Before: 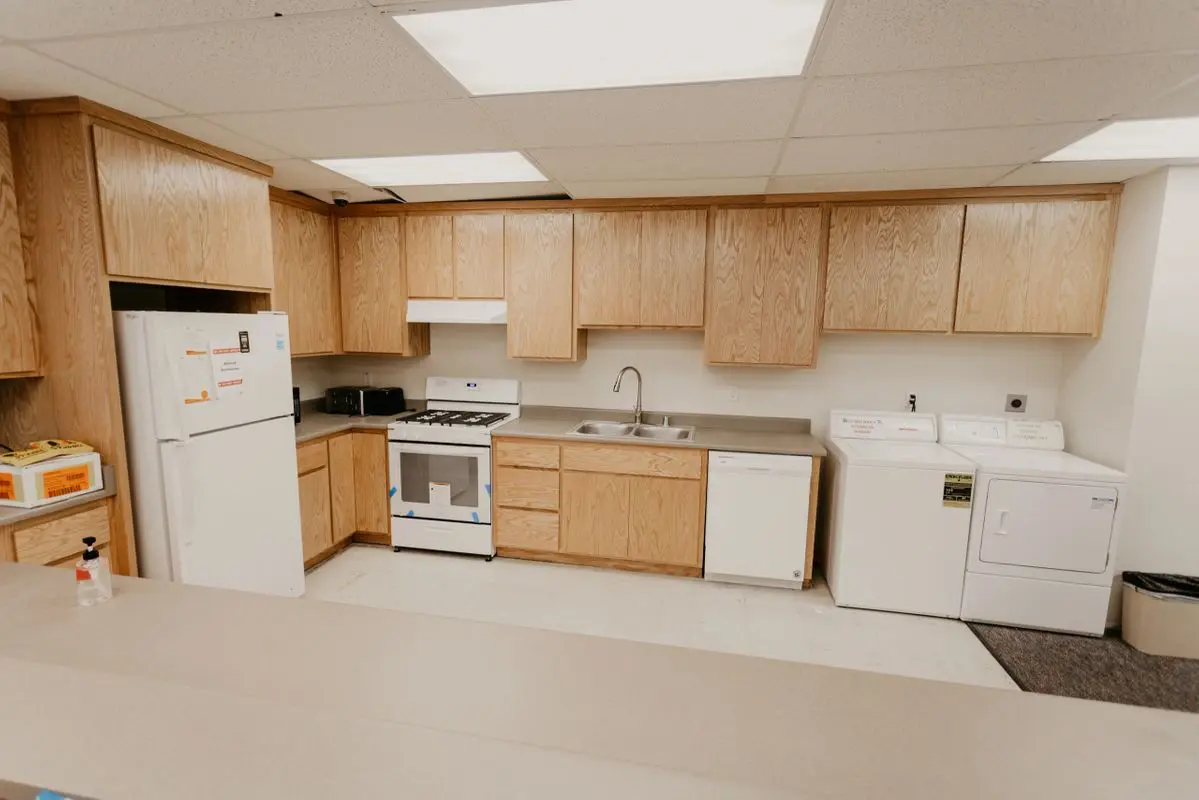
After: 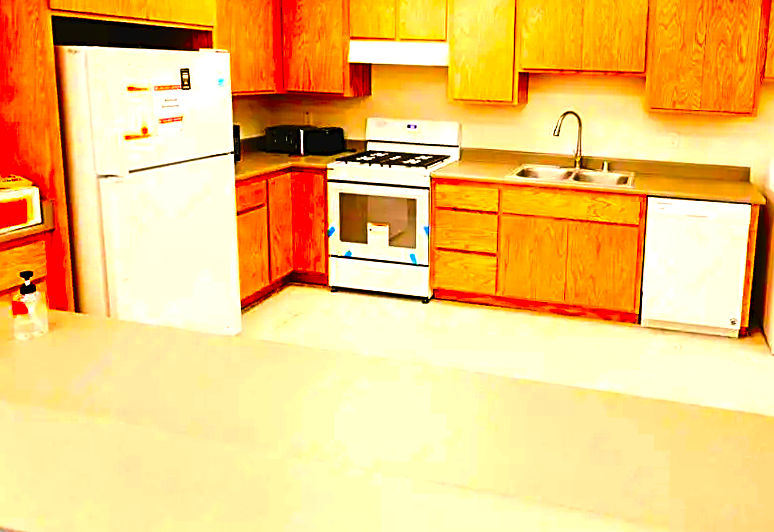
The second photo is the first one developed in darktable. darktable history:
exposure: exposure -0.157 EV, compensate highlight preservation false
tone curve: curves: ch0 [(0, 0) (0.003, 0.023) (0.011, 0.024) (0.025, 0.028) (0.044, 0.035) (0.069, 0.043) (0.1, 0.052) (0.136, 0.063) (0.177, 0.094) (0.224, 0.145) (0.277, 0.209) (0.335, 0.281) (0.399, 0.364) (0.468, 0.453) (0.543, 0.553) (0.623, 0.66) (0.709, 0.767) (0.801, 0.88) (0.898, 0.968) (1, 1)], preserve colors none
crop and rotate: angle -1.11°, left 3.767%, top 31.562%, right 29.733%
sharpen: radius 2.583, amount 0.679
color correction: highlights b* -0.027, saturation 2.96
levels: levels [0, 0.374, 0.749]
